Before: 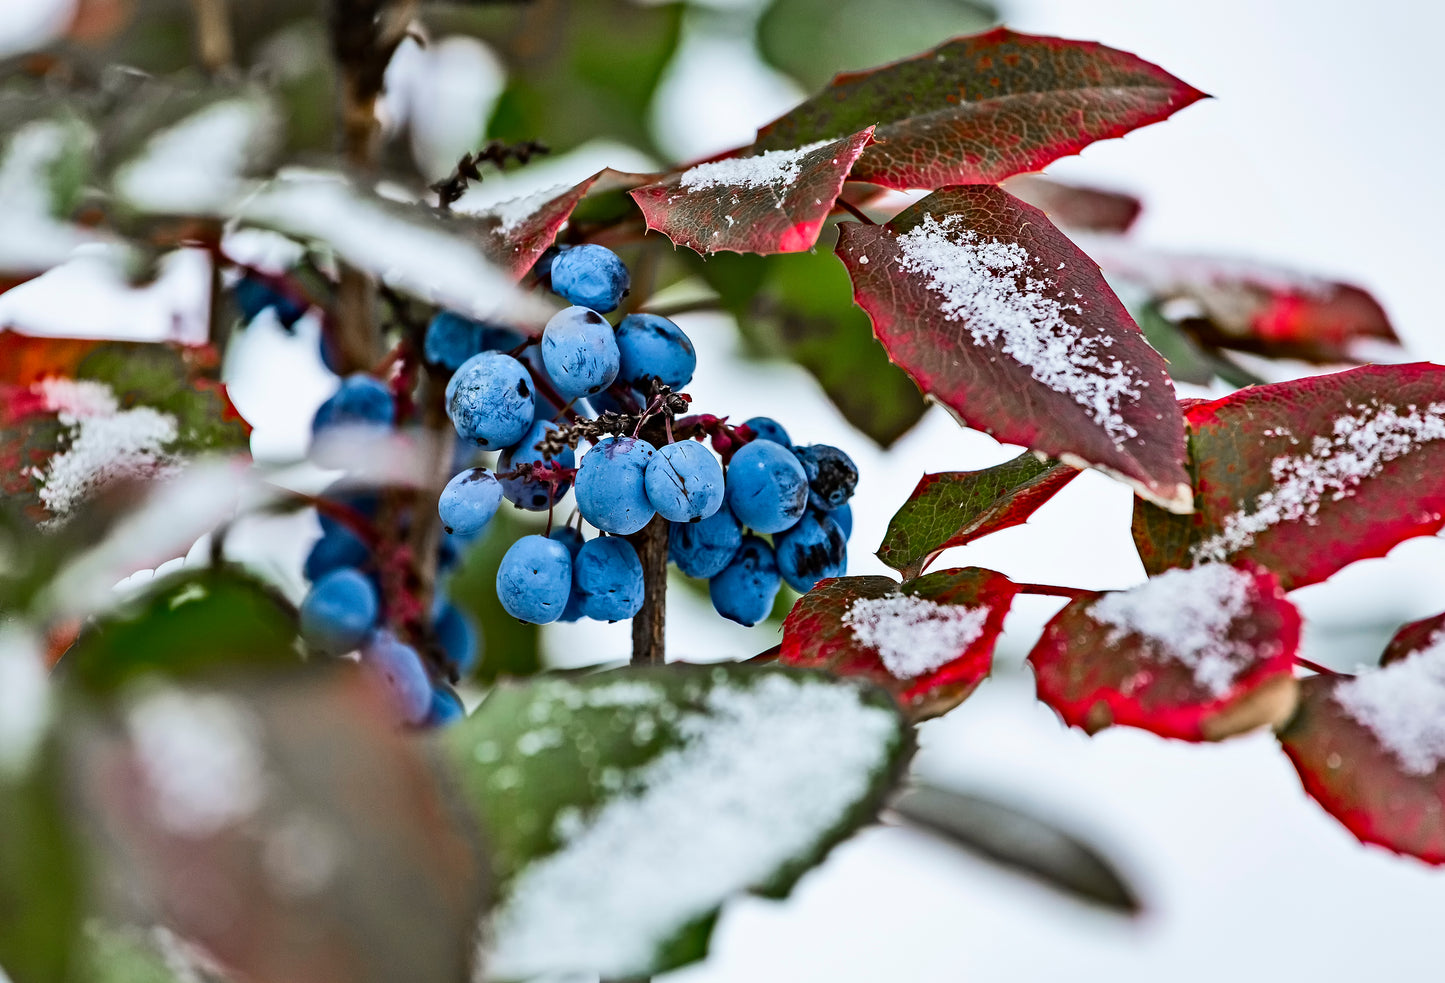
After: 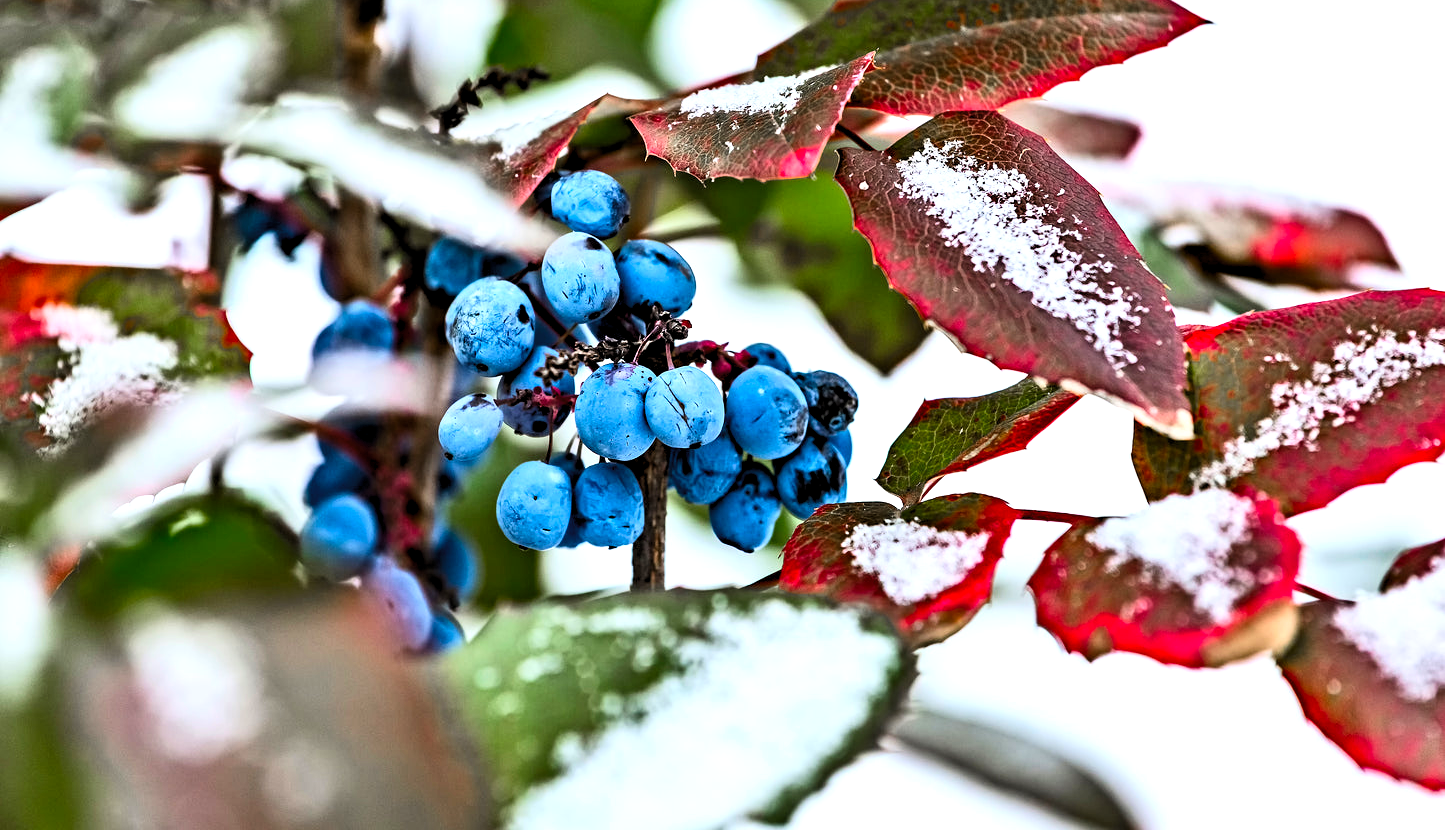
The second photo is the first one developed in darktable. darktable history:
levels: levels [0.062, 0.494, 0.925]
contrast brightness saturation: contrast 0.205, brightness 0.166, saturation 0.225
crop: top 7.587%, bottom 7.94%
